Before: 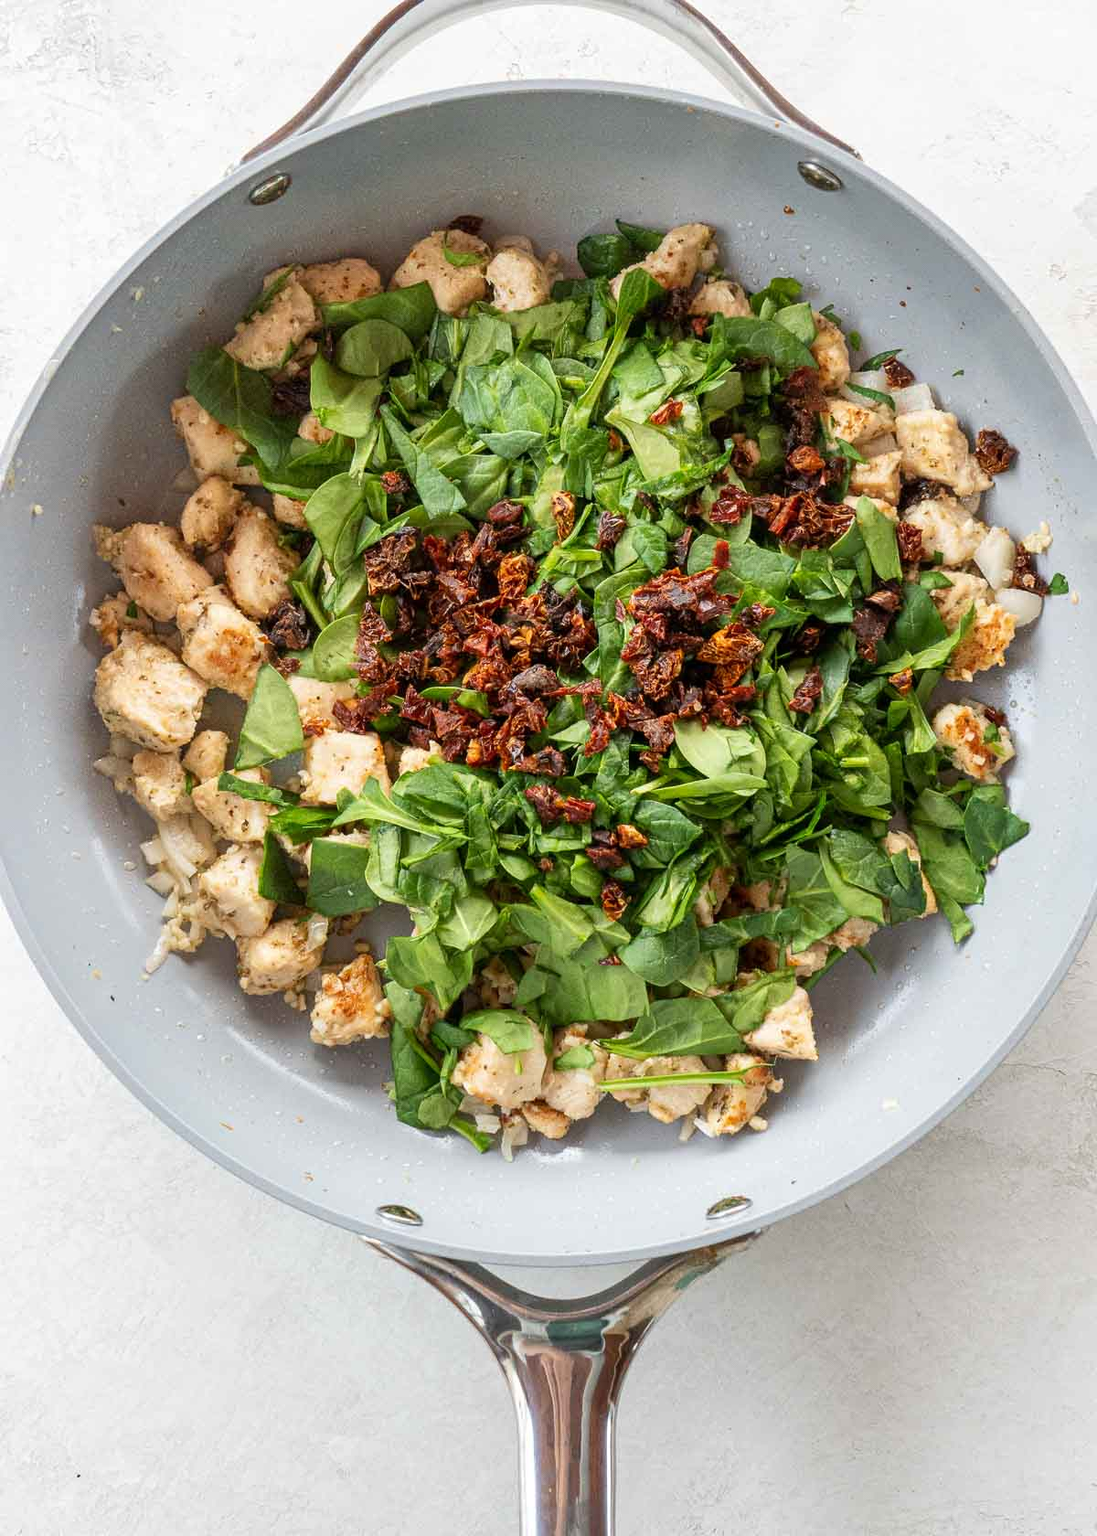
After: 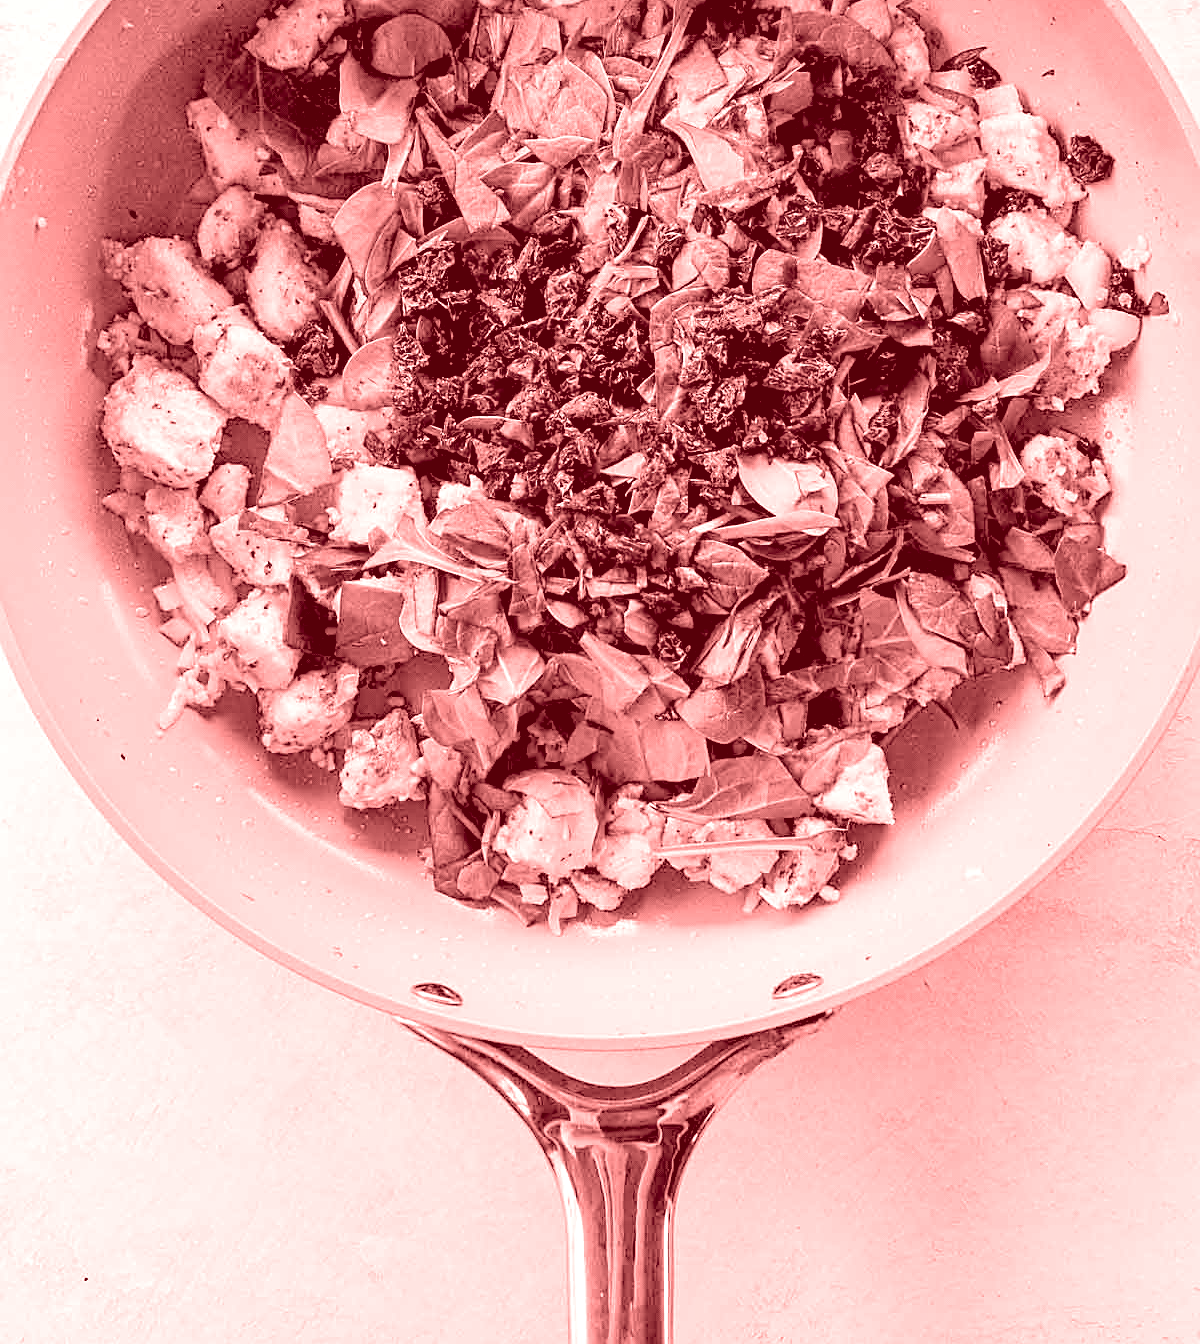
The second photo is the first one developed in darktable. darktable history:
sharpen: on, module defaults
crop and rotate: top 19.998%
color balance: lift [0.975, 0.993, 1, 1.015], gamma [1.1, 1, 1, 0.945], gain [1, 1.04, 1, 0.95]
tone equalizer: on, module defaults
haze removal: strength 0.4, distance 0.22, compatibility mode true, adaptive false
color balance rgb: perceptual saturation grading › global saturation 20%, global vibrance 20%
colorize: saturation 60%, source mix 100%
